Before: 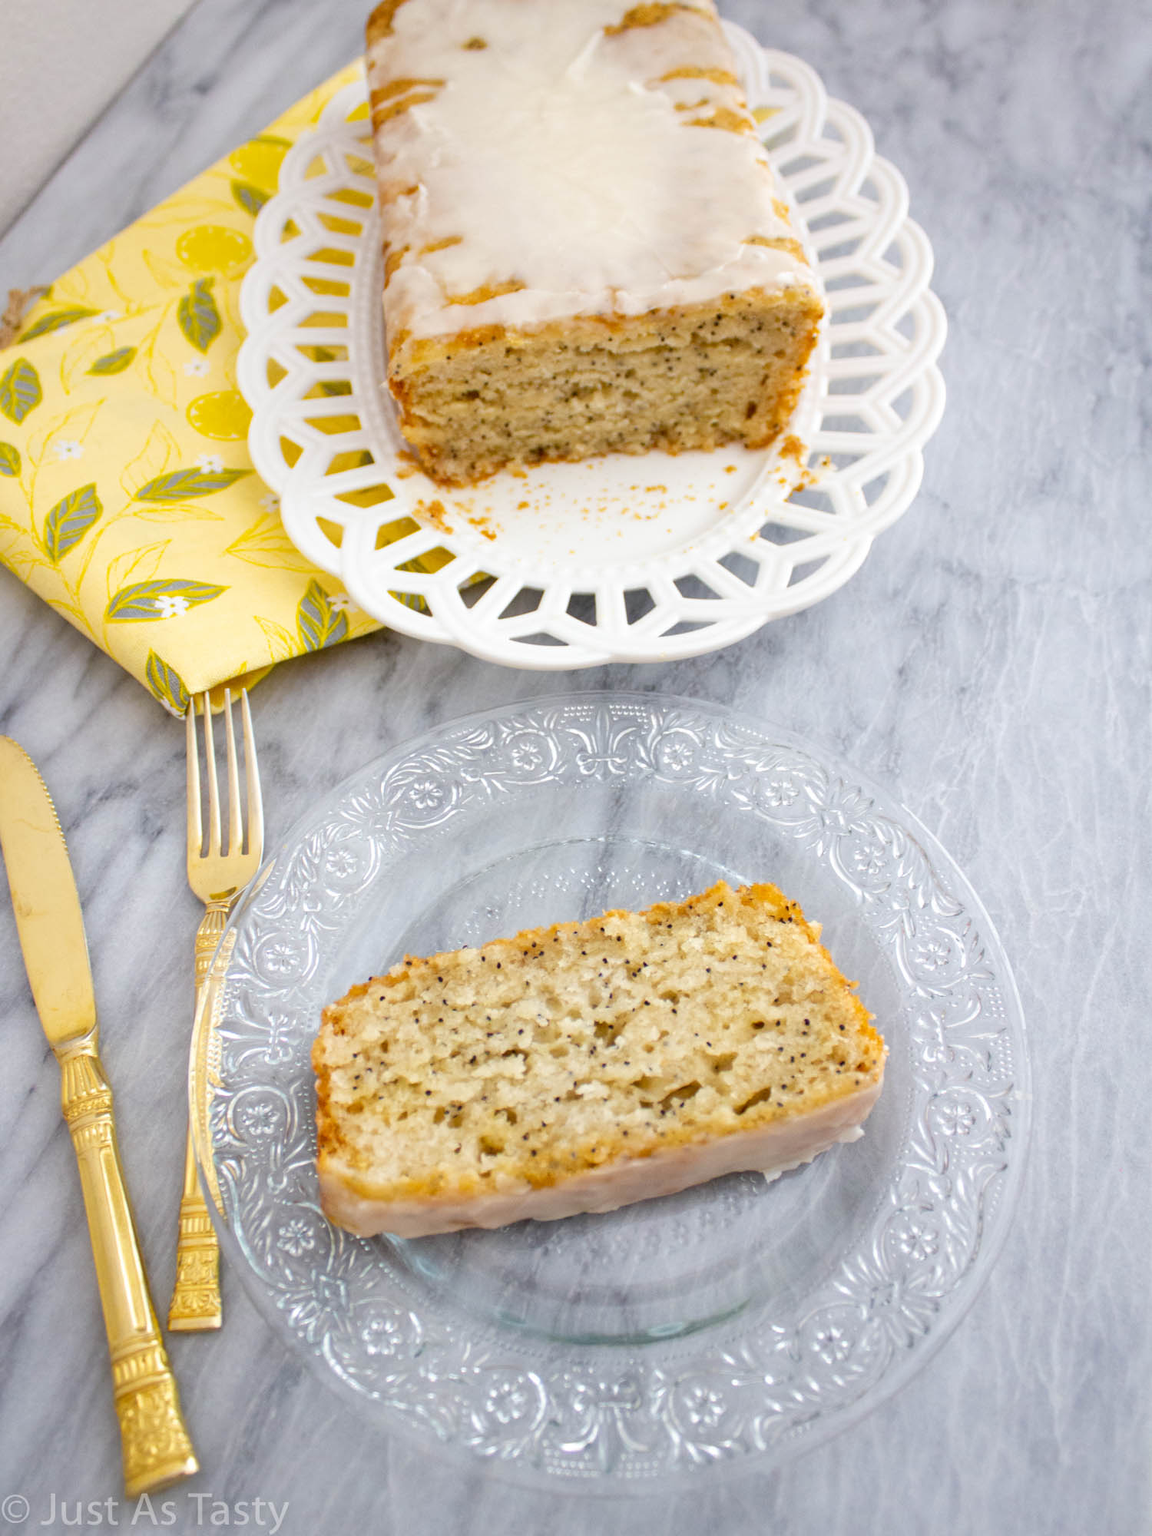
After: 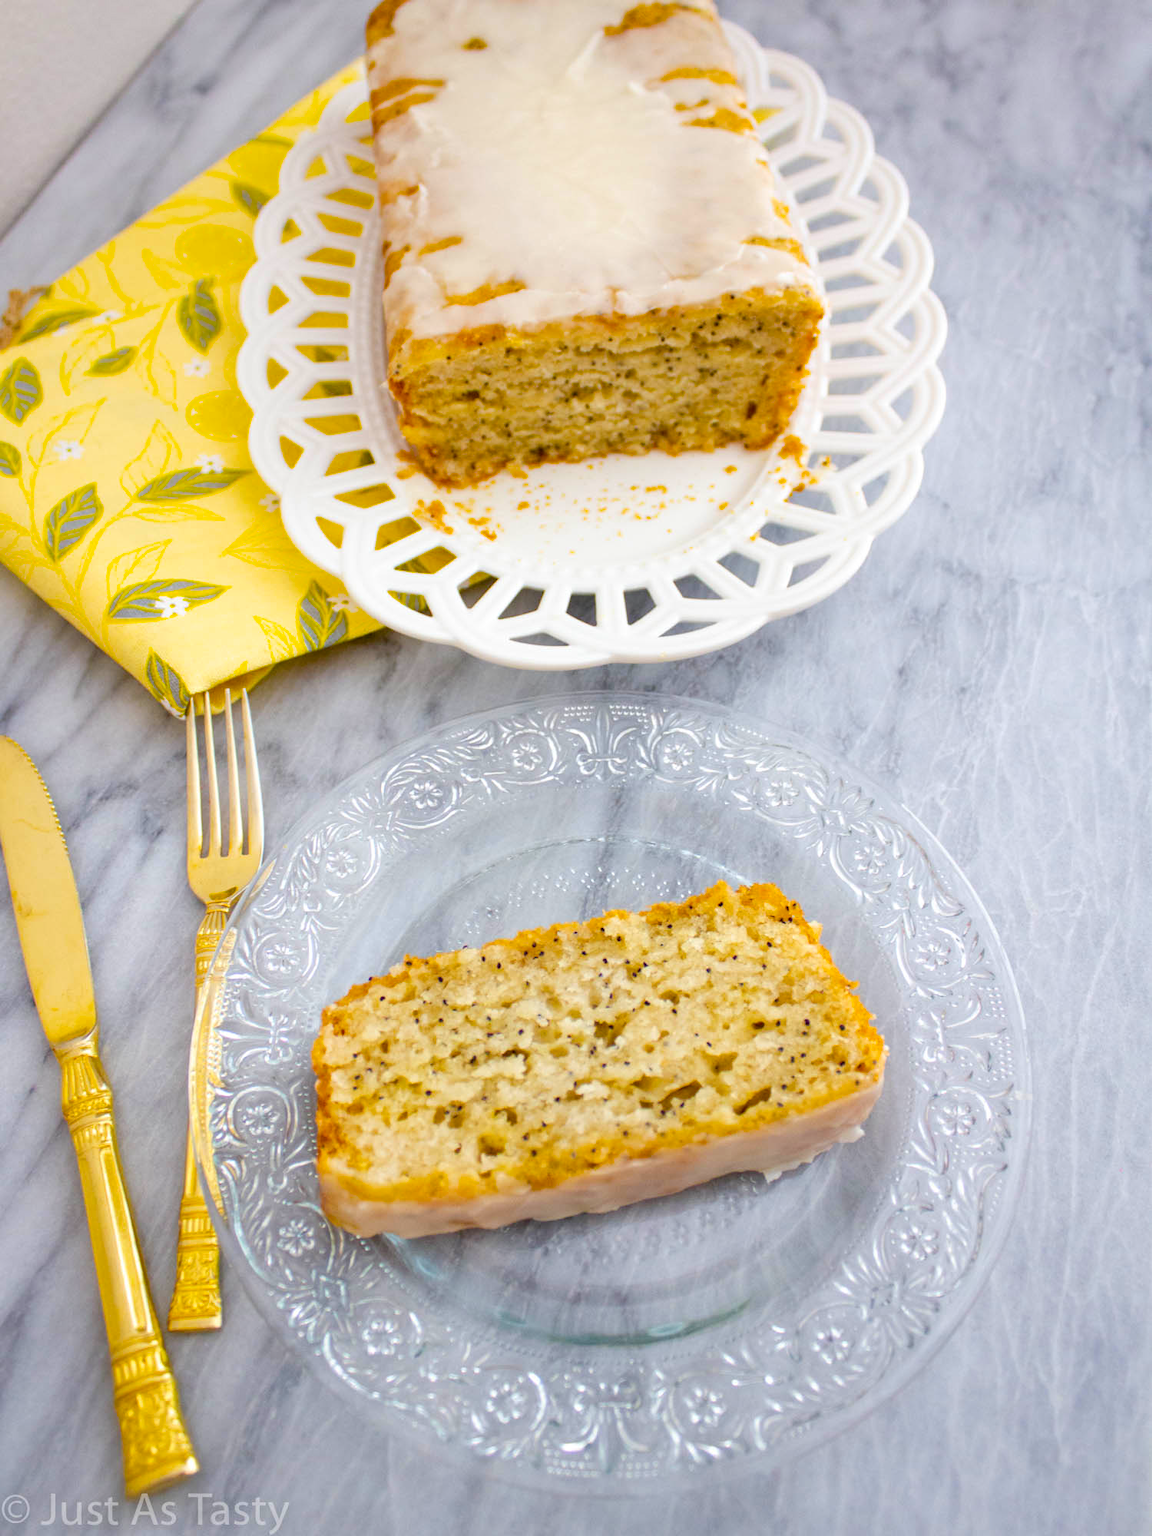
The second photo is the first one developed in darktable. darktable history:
color balance rgb: linear chroma grading › global chroma 18.795%, perceptual saturation grading › global saturation 14.802%
